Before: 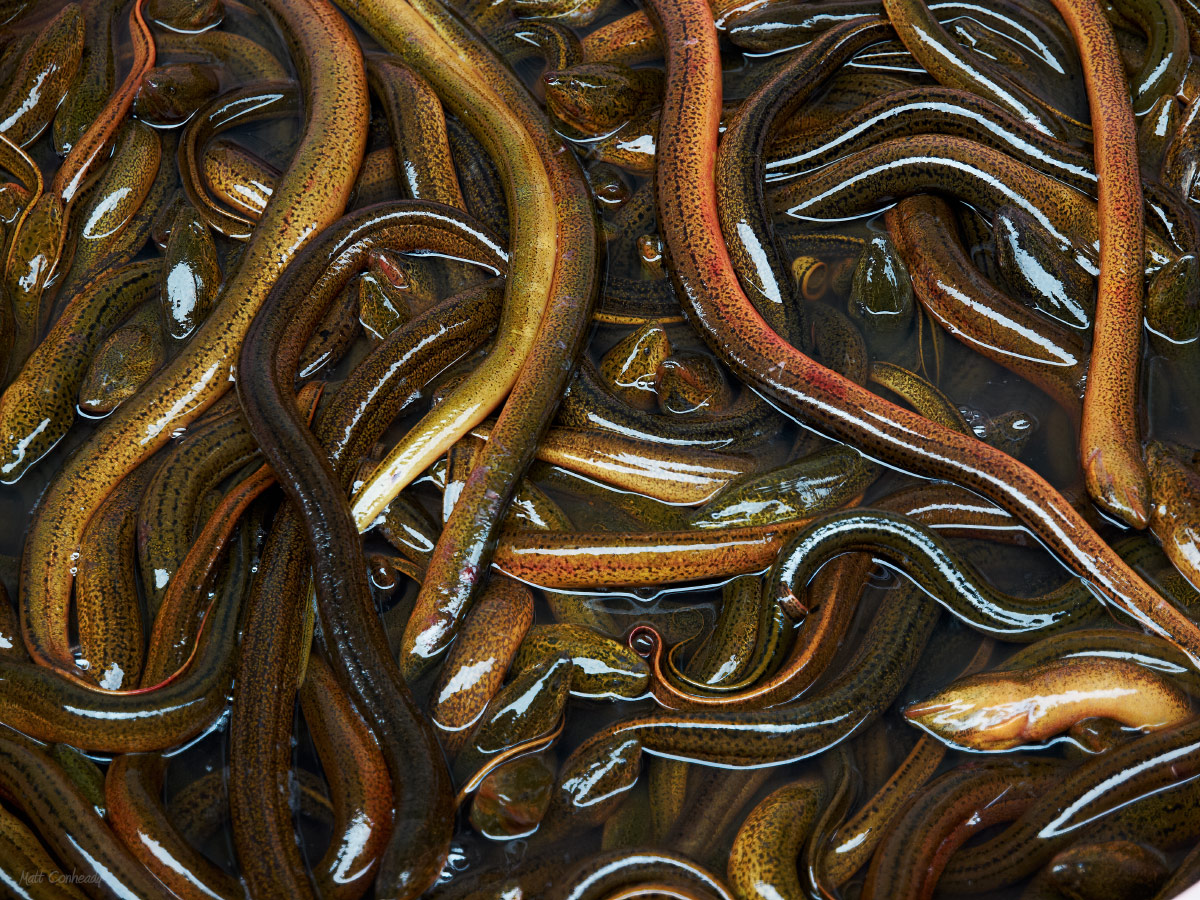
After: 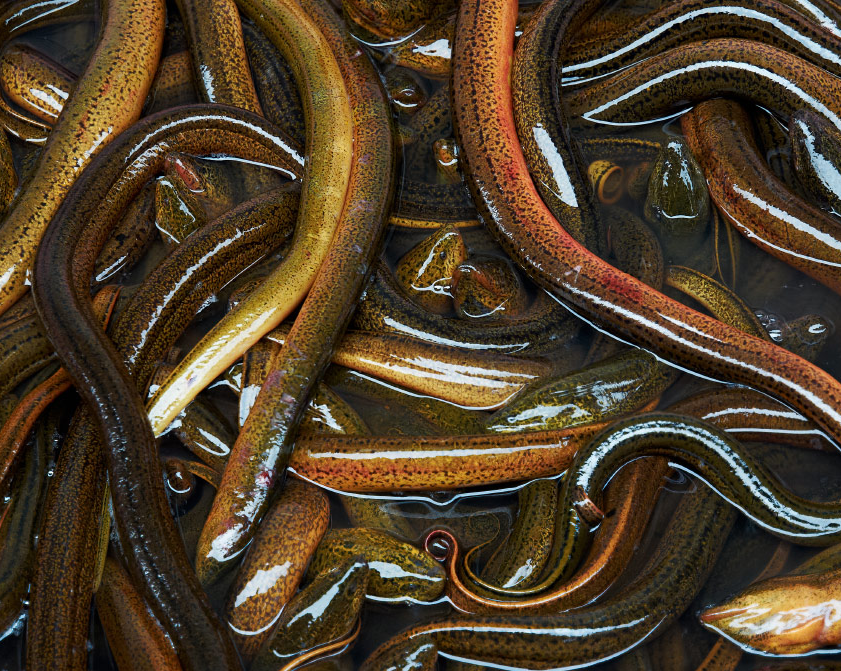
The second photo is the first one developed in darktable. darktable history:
crop and rotate: left 17.027%, top 10.702%, right 12.852%, bottom 14.666%
